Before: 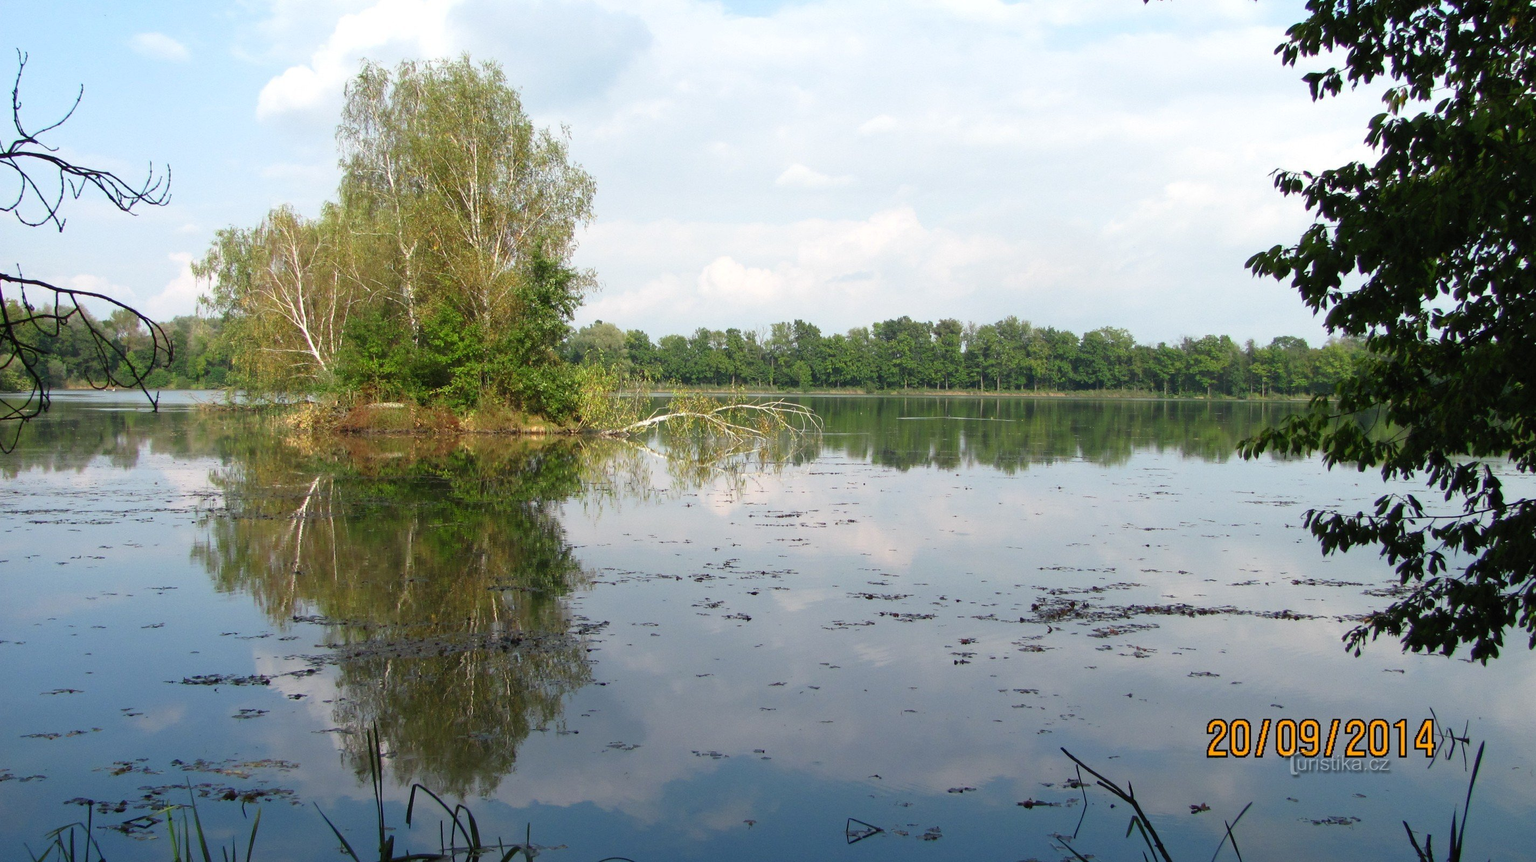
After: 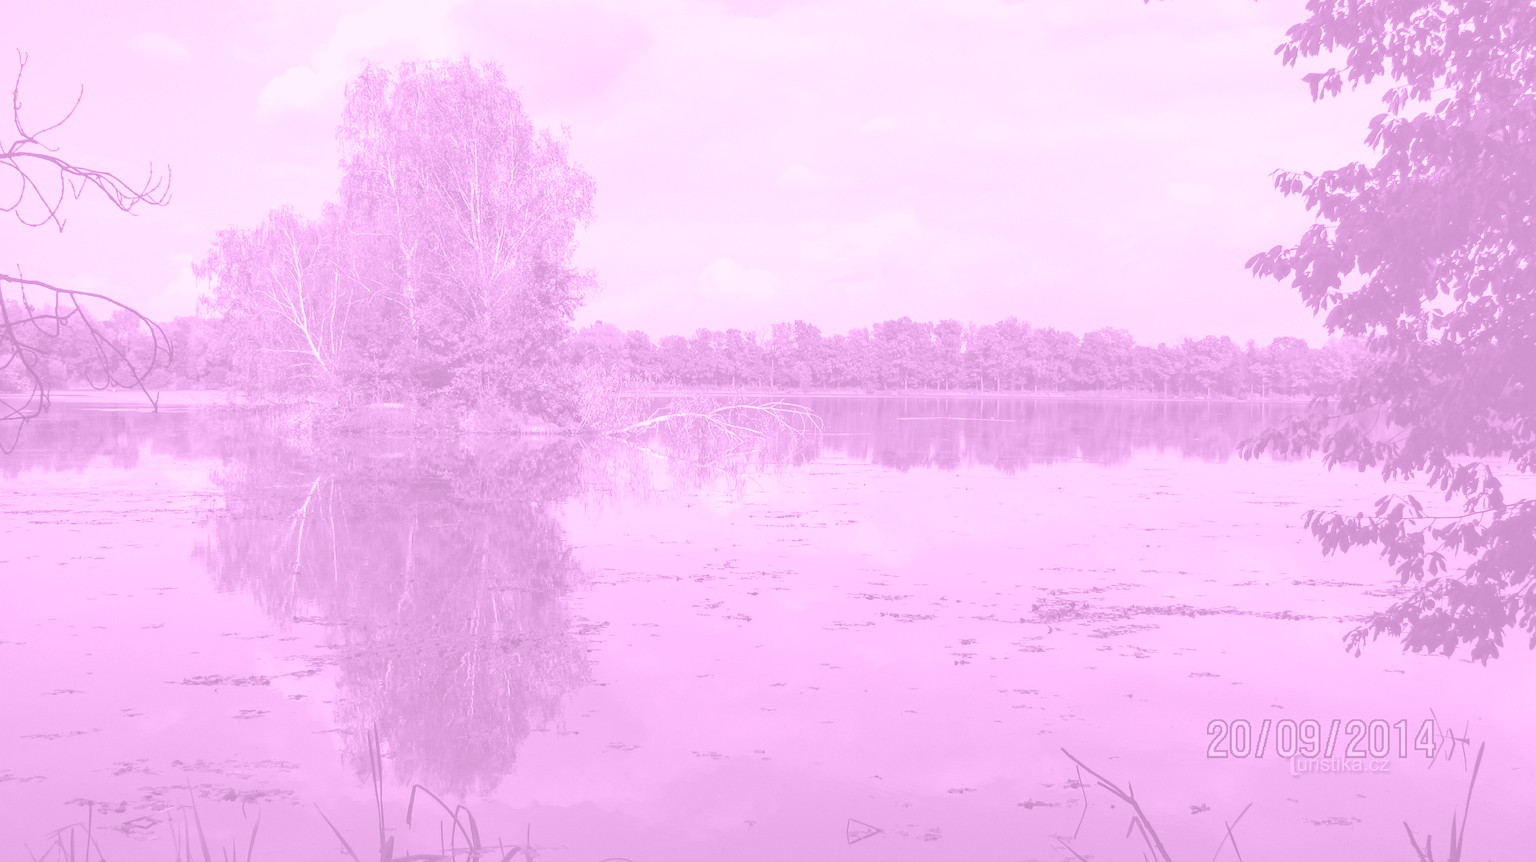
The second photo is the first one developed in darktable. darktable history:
exposure: exposure 0.161 EV, compensate highlight preservation false
colorize: hue 331.2°, saturation 75%, source mix 30.28%, lightness 70.52%, version 1
white balance: emerald 1
local contrast: highlights 59%, detail 145%
tone curve: curves: ch0 [(0, 0) (0.797, 0.684) (1, 1)], color space Lab, linked channels, preserve colors none
sharpen: amount 0.2
tone equalizer: on, module defaults
